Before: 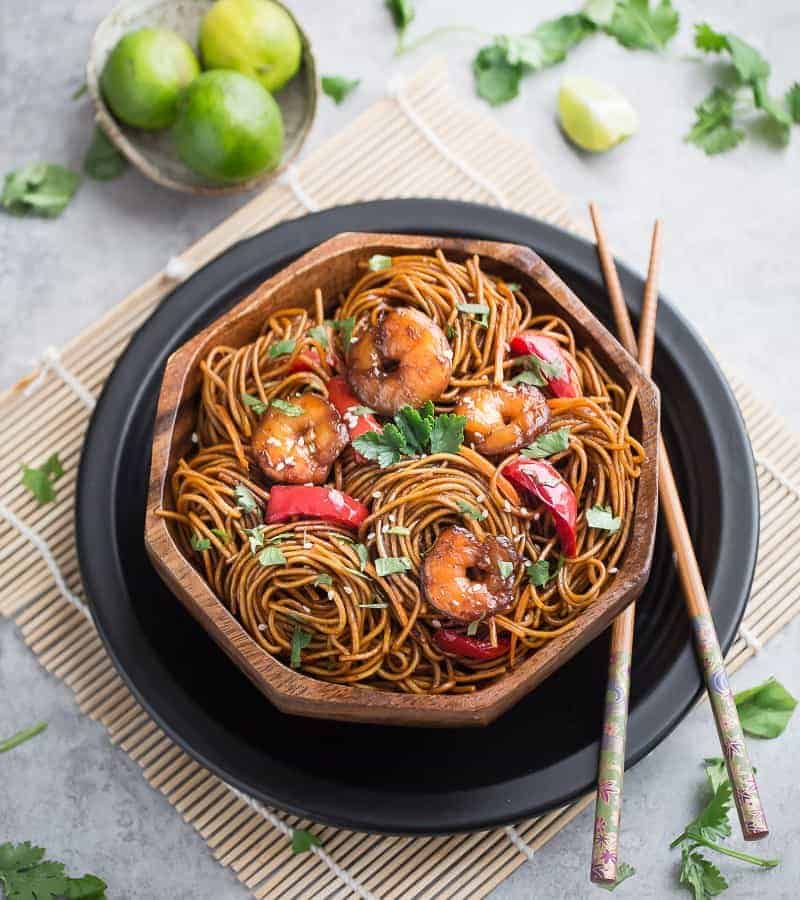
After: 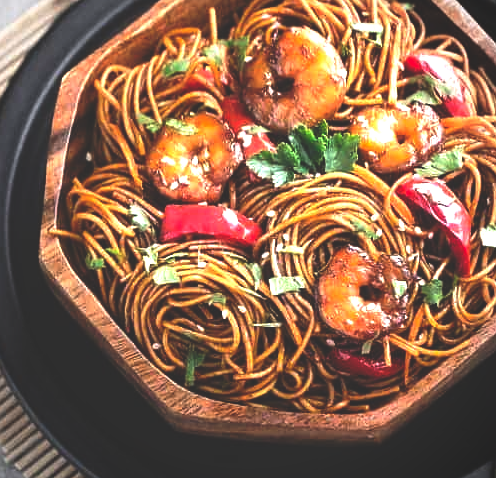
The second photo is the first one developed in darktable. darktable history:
exposure: black level correction 0.001, exposure 0.5 EV, compensate exposure bias true, compensate highlight preservation false
rgb curve: curves: ch0 [(0, 0.186) (0.314, 0.284) (0.775, 0.708) (1, 1)], compensate middle gray true, preserve colors none
vignetting: fall-off start 91.19%
tone equalizer: -8 EV -0.417 EV, -7 EV -0.389 EV, -6 EV -0.333 EV, -5 EV -0.222 EV, -3 EV 0.222 EV, -2 EV 0.333 EV, -1 EV 0.389 EV, +0 EV 0.417 EV, edges refinement/feathering 500, mask exposure compensation -1.57 EV, preserve details no
crop: left 13.312%, top 31.28%, right 24.627%, bottom 15.582%
